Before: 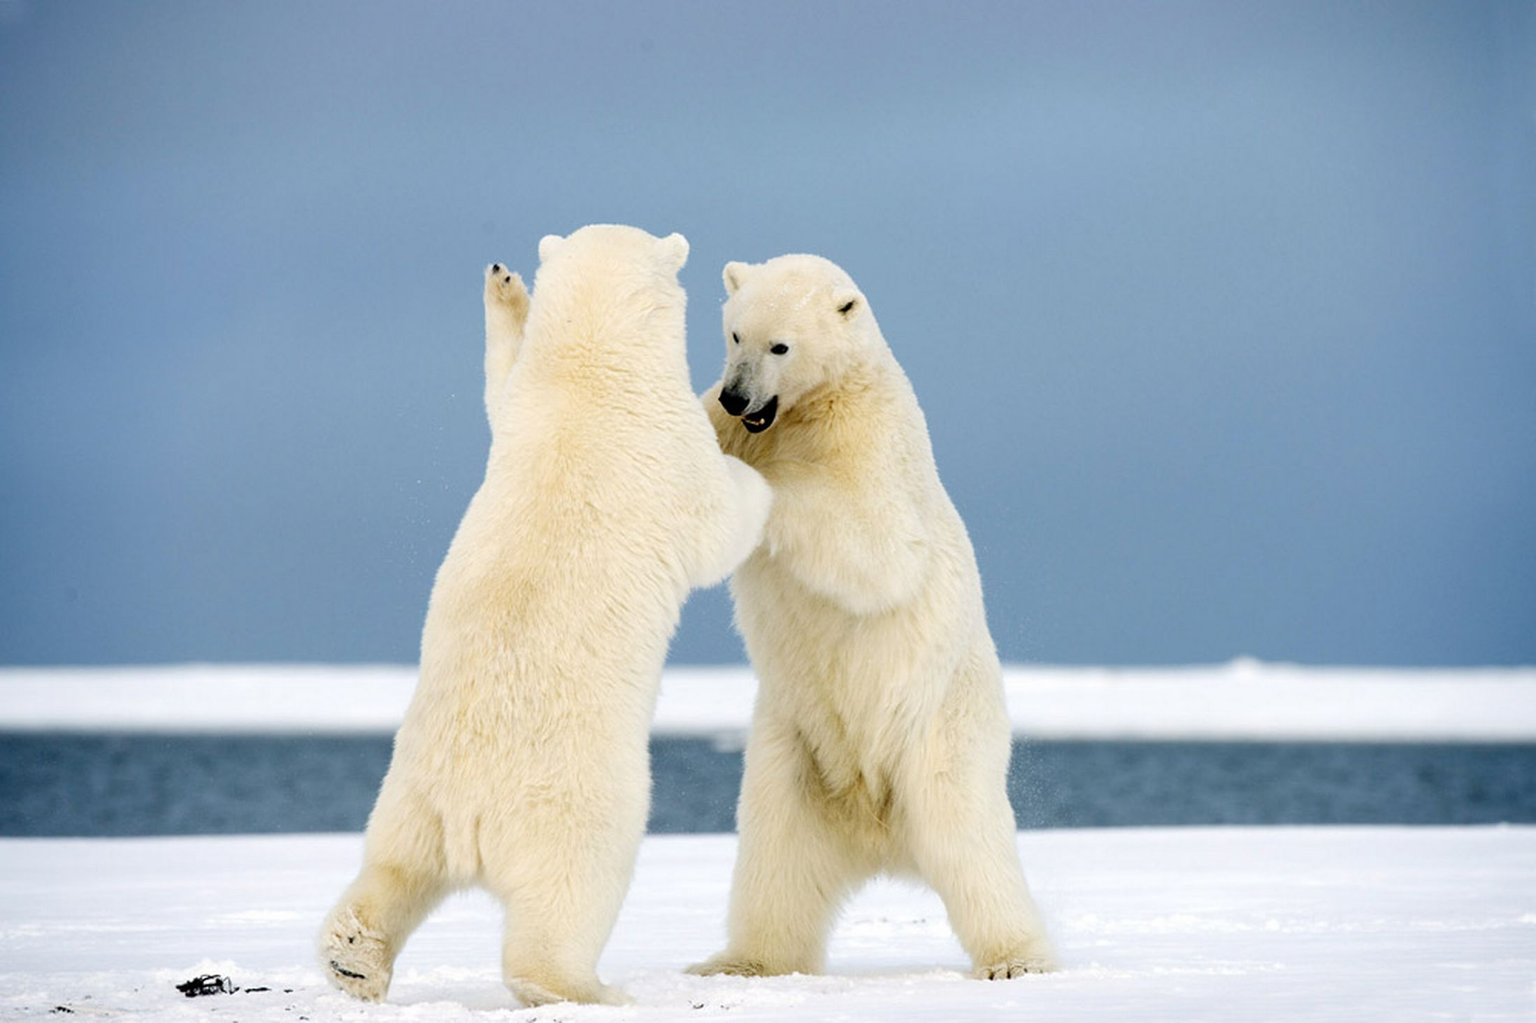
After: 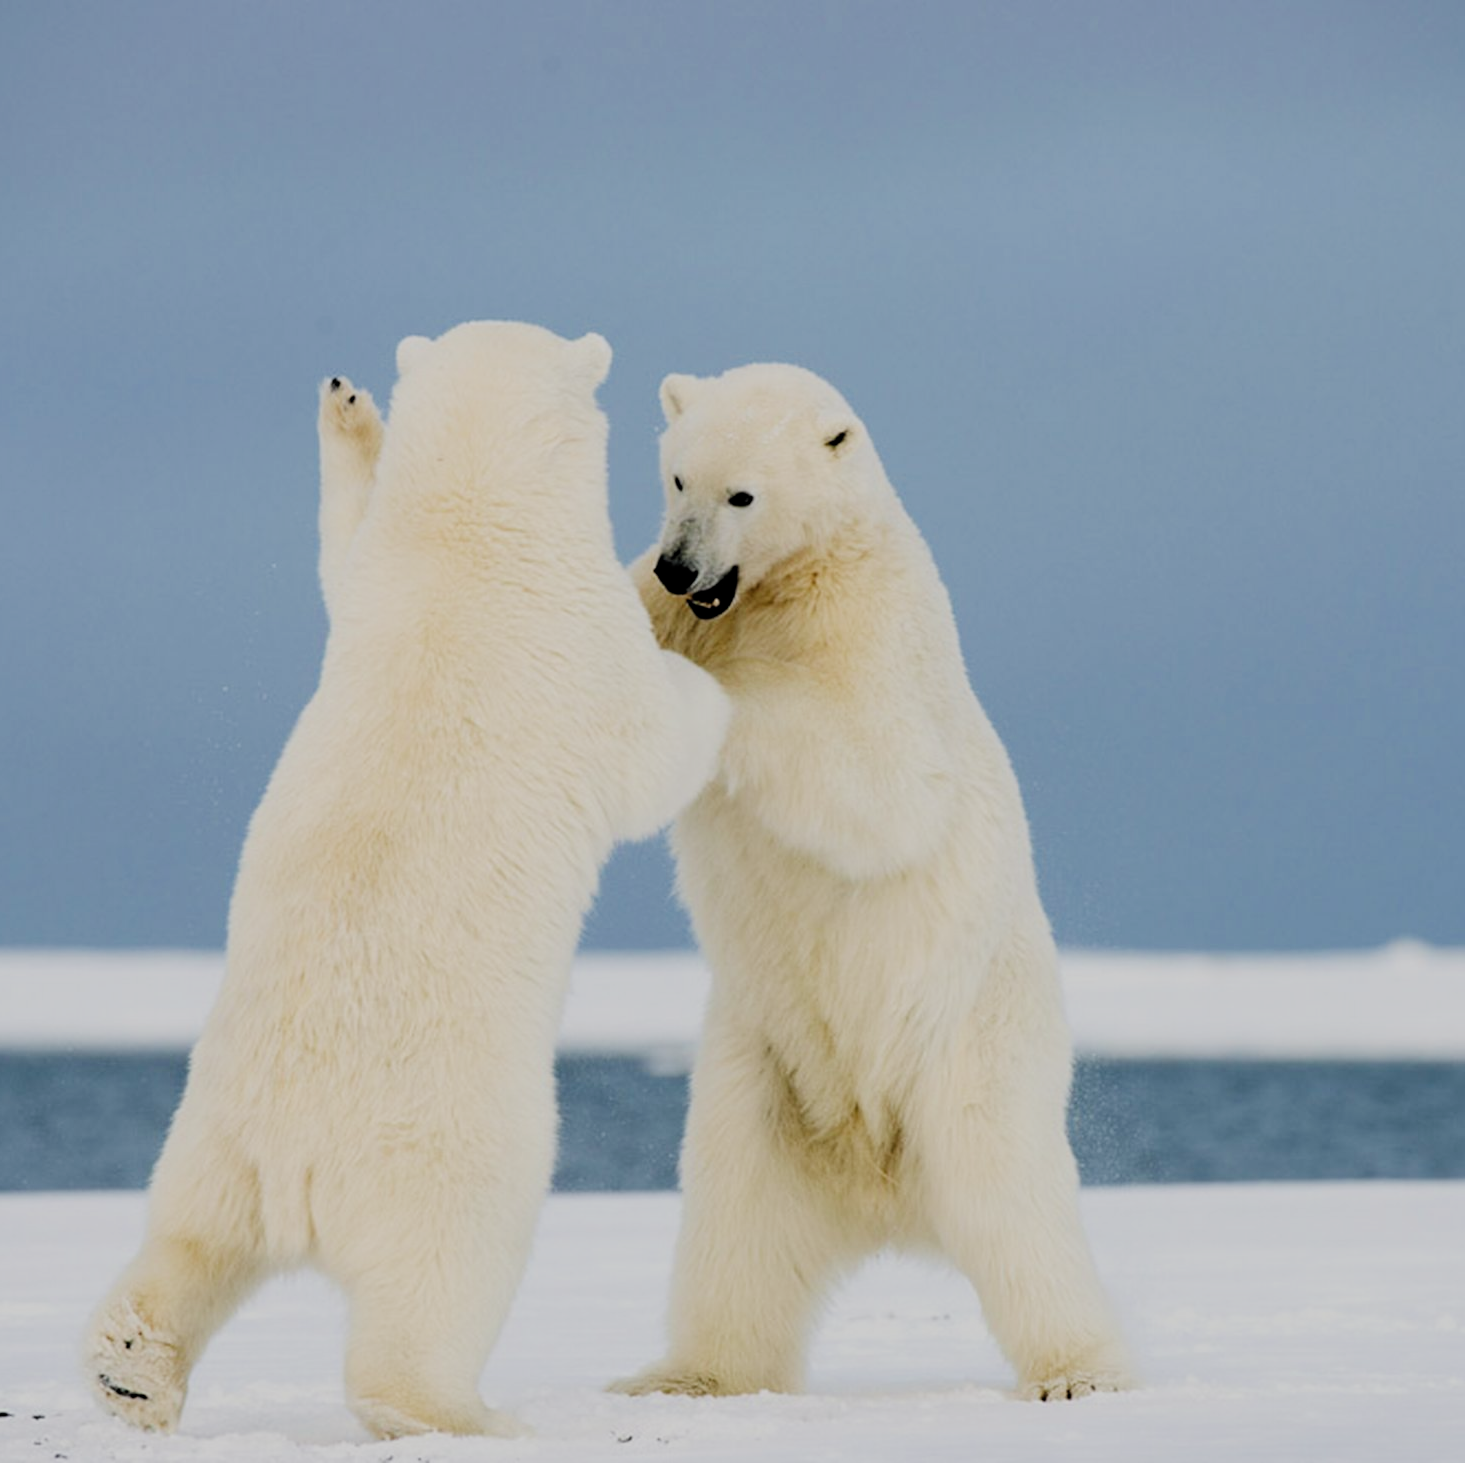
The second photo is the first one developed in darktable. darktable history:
crop: left 17.044%, right 16.271%
filmic rgb: black relative exposure -6.6 EV, white relative exposure 4.69 EV, hardness 3.16, contrast 0.81, add noise in highlights 0.001, color science v3 (2019), use custom middle-gray values true, contrast in highlights soft
contrast brightness saturation: contrast 0.144
